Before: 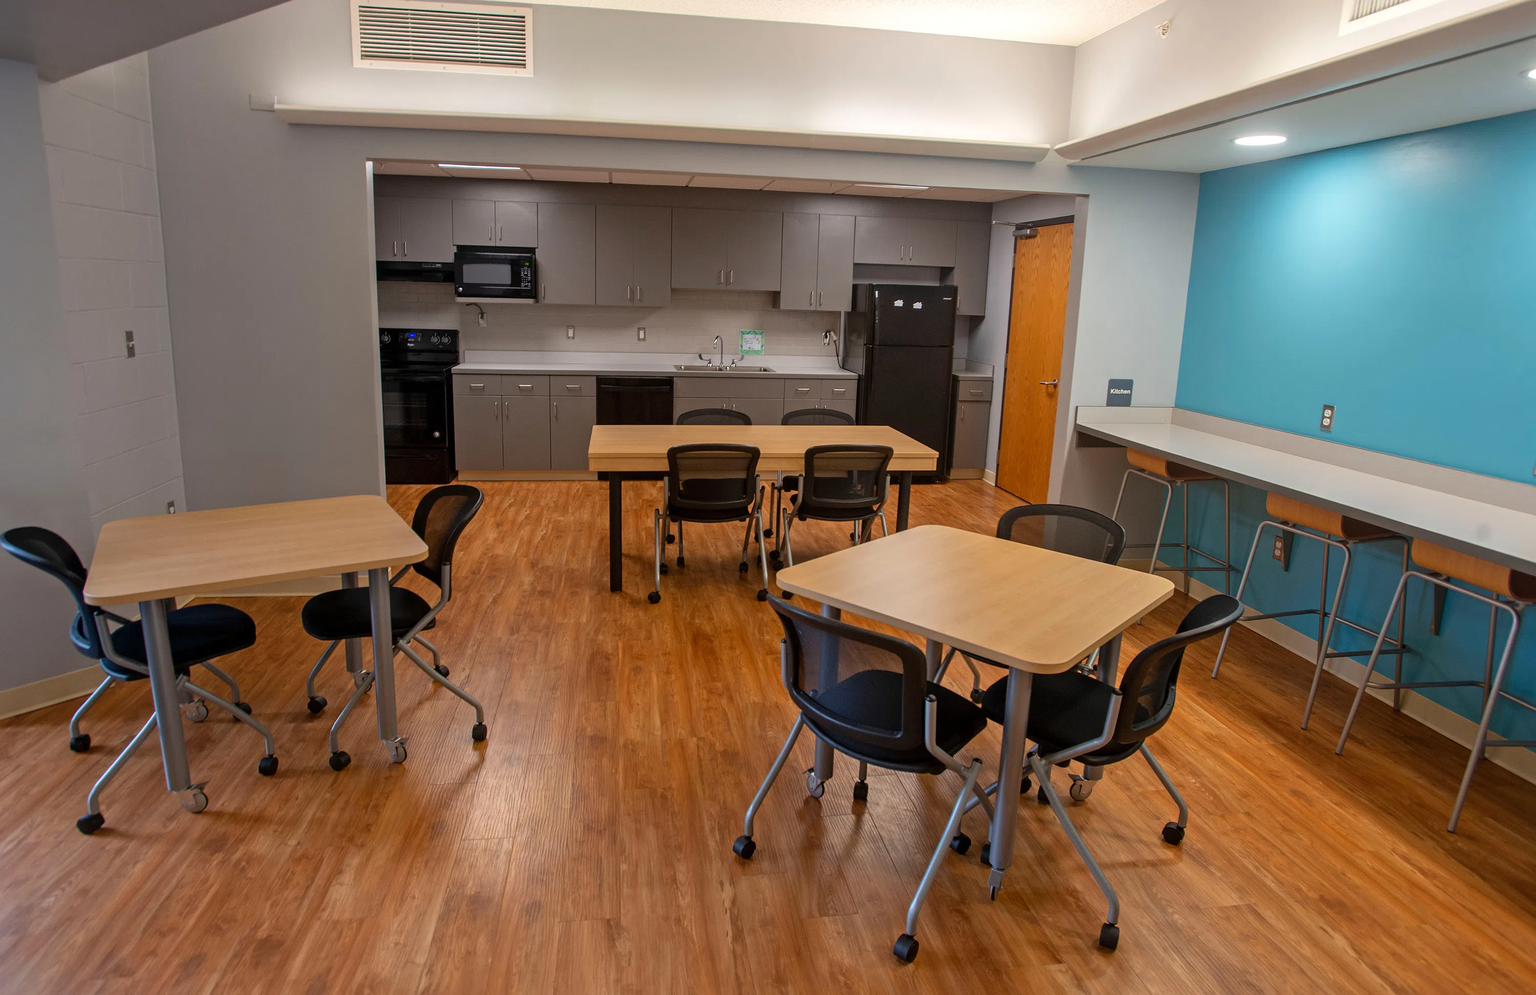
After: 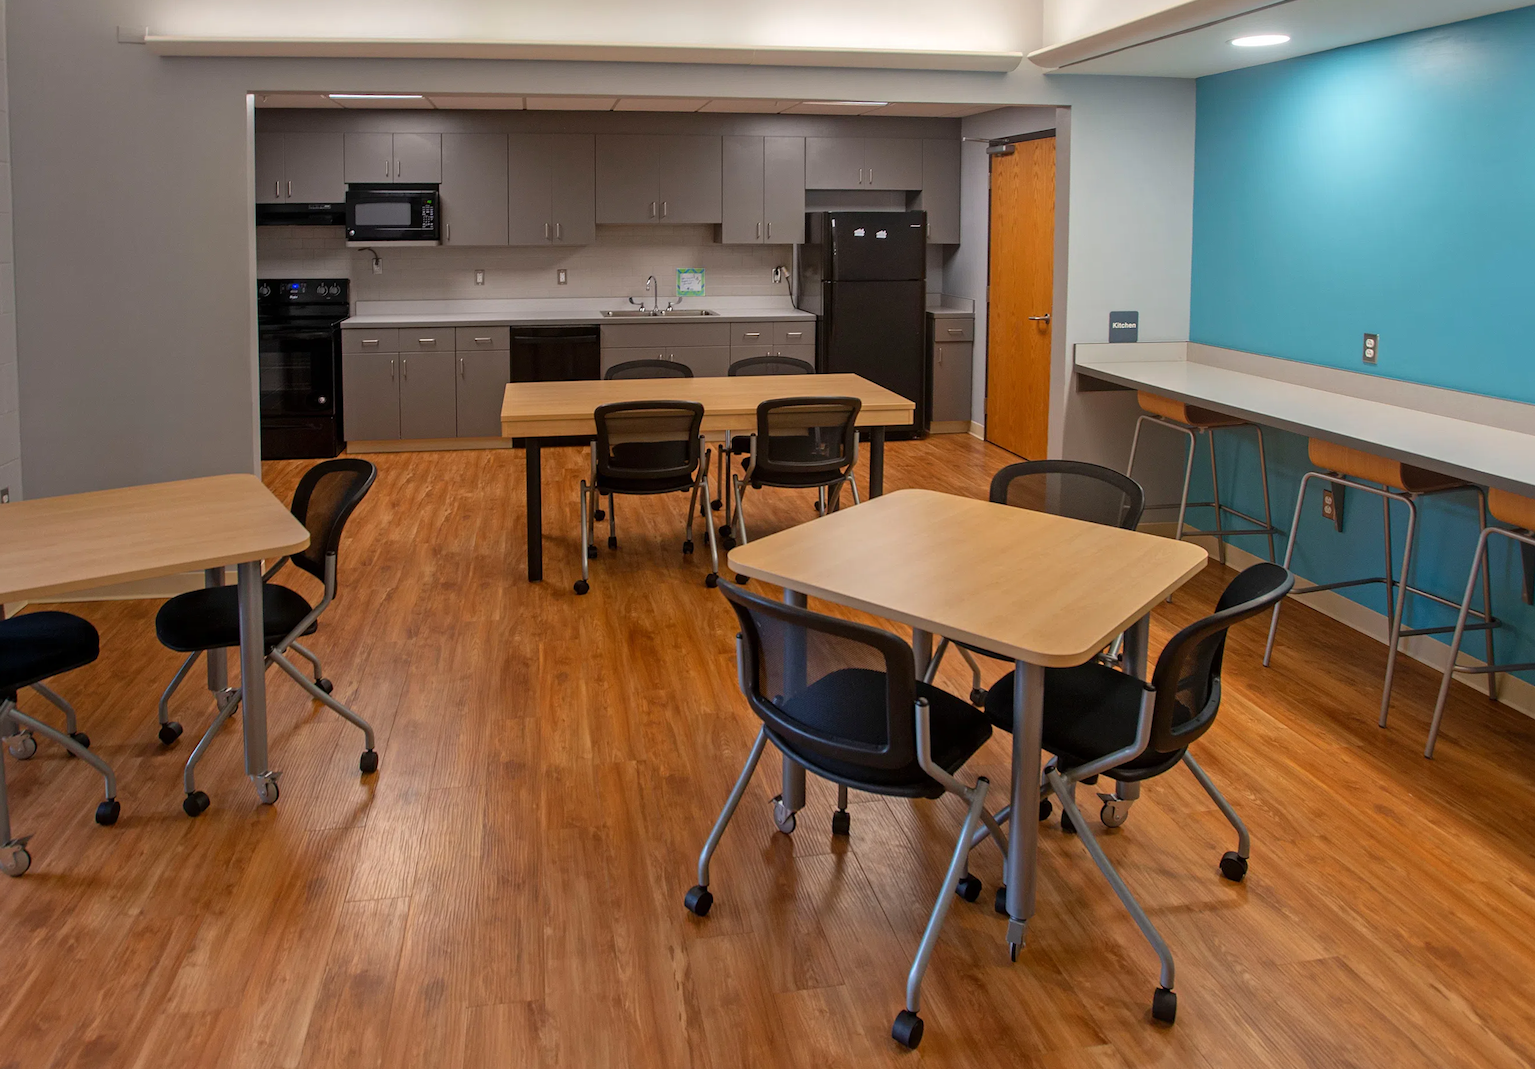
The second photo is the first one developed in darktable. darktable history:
crop and rotate: angle 1.96°, left 5.673%, top 5.673%
rotate and perspective: rotation 0.215°, lens shift (vertical) -0.139, crop left 0.069, crop right 0.939, crop top 0.002, crop bottom 0.996
